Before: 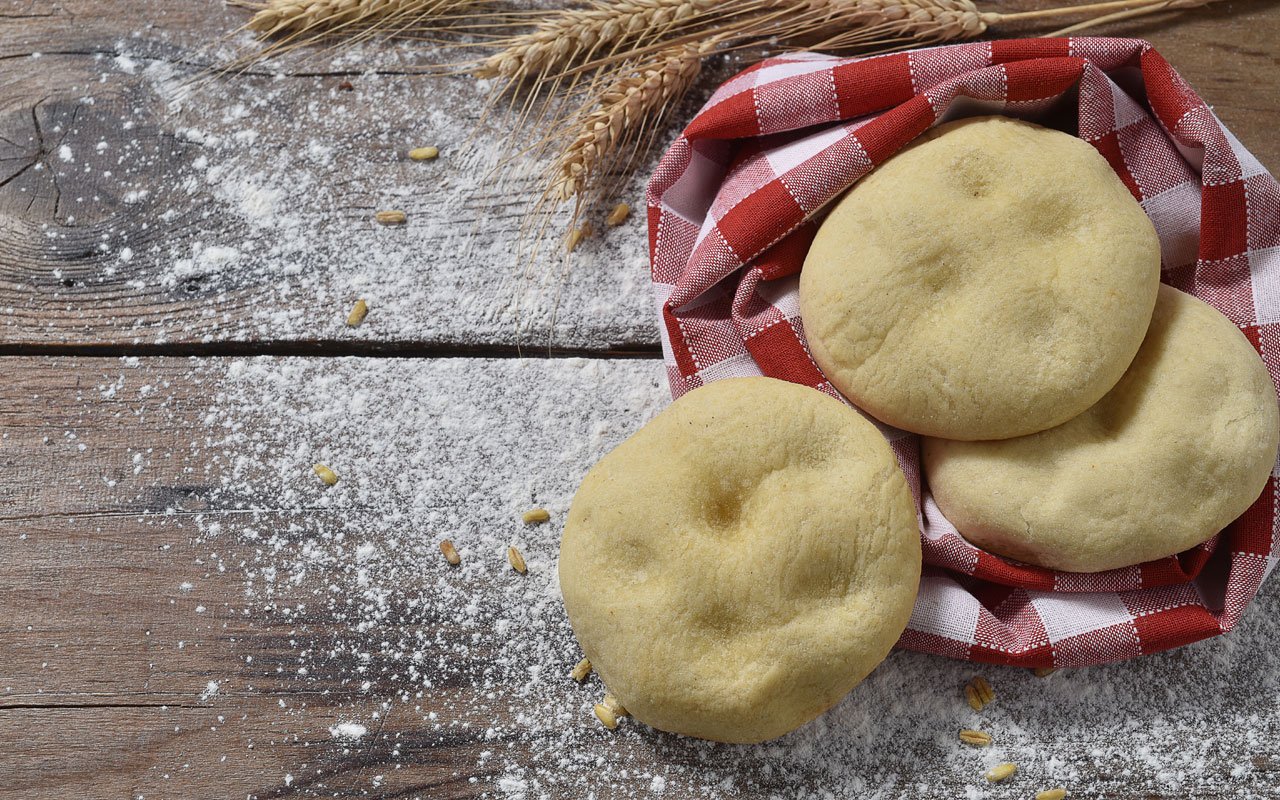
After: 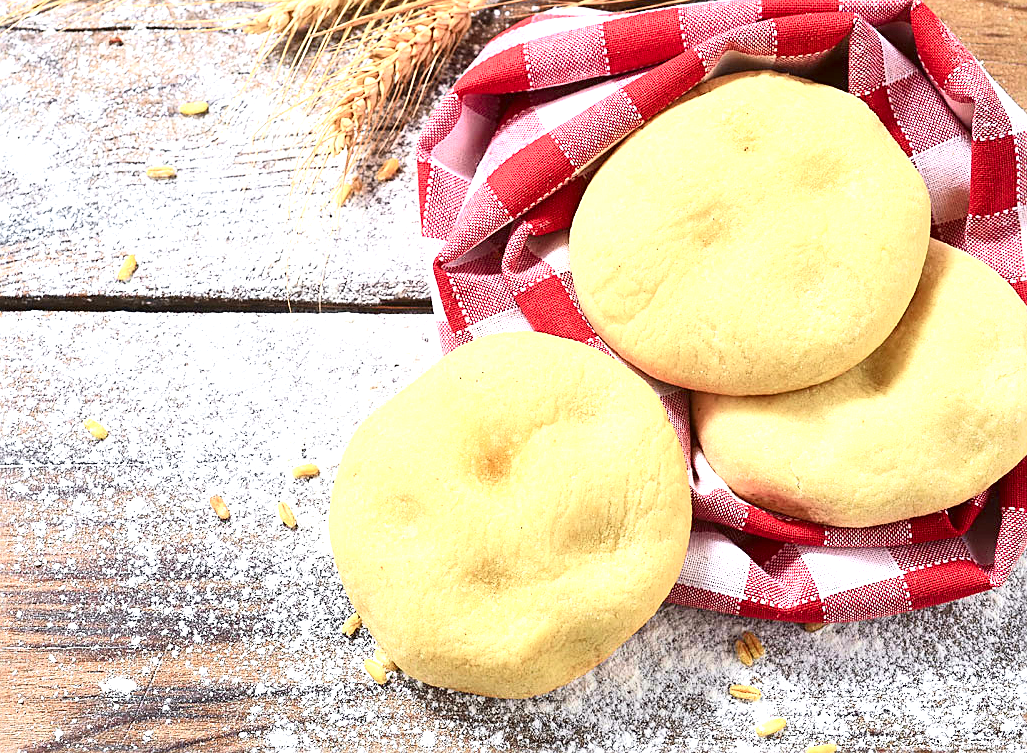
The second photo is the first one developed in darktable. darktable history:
crop and rotate: left 17.991%, top 5.815%, right 1.747%
sharpen: on, module defaults
exposure: black level correction 0, exposure 1.665 EV, compensate highlight preservation false
tone curve: curves: ch0 [(0, 0.013) (0.054, 0.018) (0.205, 0.191) (0.289, 0.292) (0.39, 0.424) (0.493, 0.551) (0.647, 0.752) (0.796, 0.887) (1, 0.998)]; ch1 [(0, 0) (0.371, 0.339) (0.477, 0.452) (0.494, 0.495) (0.501, 0.501) (0.51, 0.516) (0.54, 0.557) (0.572, 0.605) (0.625, 0.687) (0.774, 0.841) (1, 1)]; ch2 [(0, 0) (0.32, 0.281) (0.403, 0.399) (0.441, 0.428) (0.47, 0.469) (0.498, 0.496) (0.524, 0.543) (0.551, 0.579) (0.633, 0.665) (0.7, 0.711) (1, 1)], color space Lab, independent channels, preserve colors none
